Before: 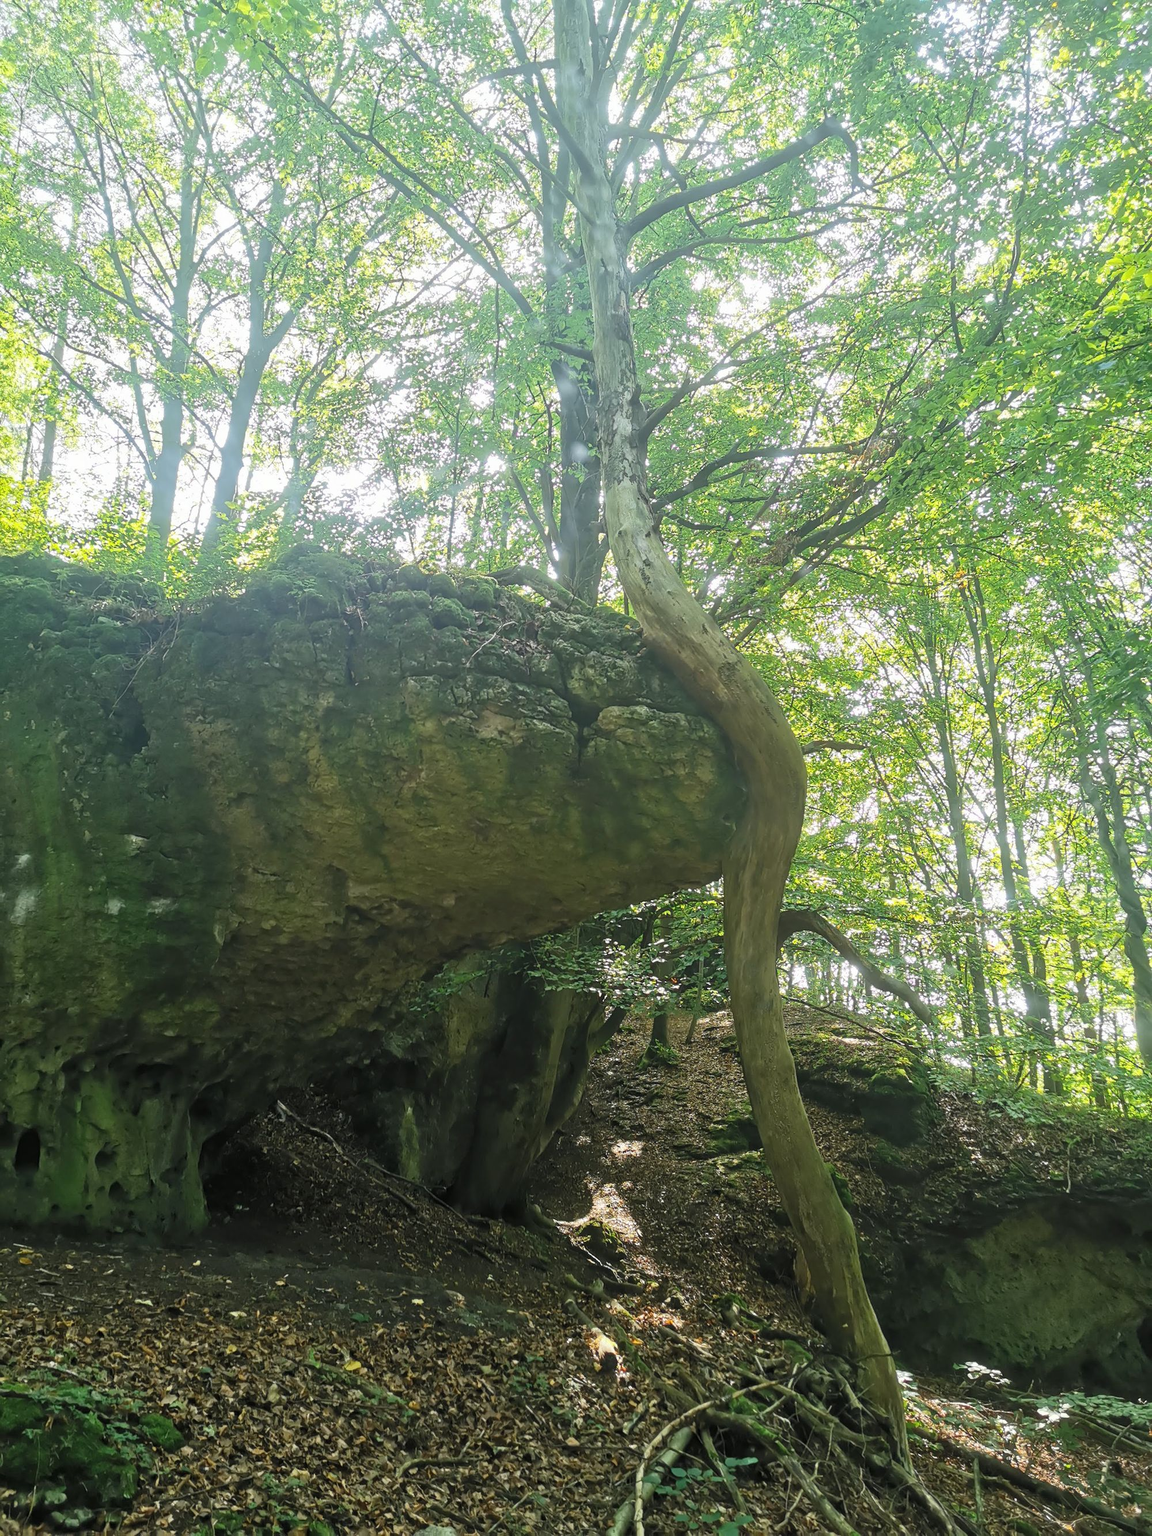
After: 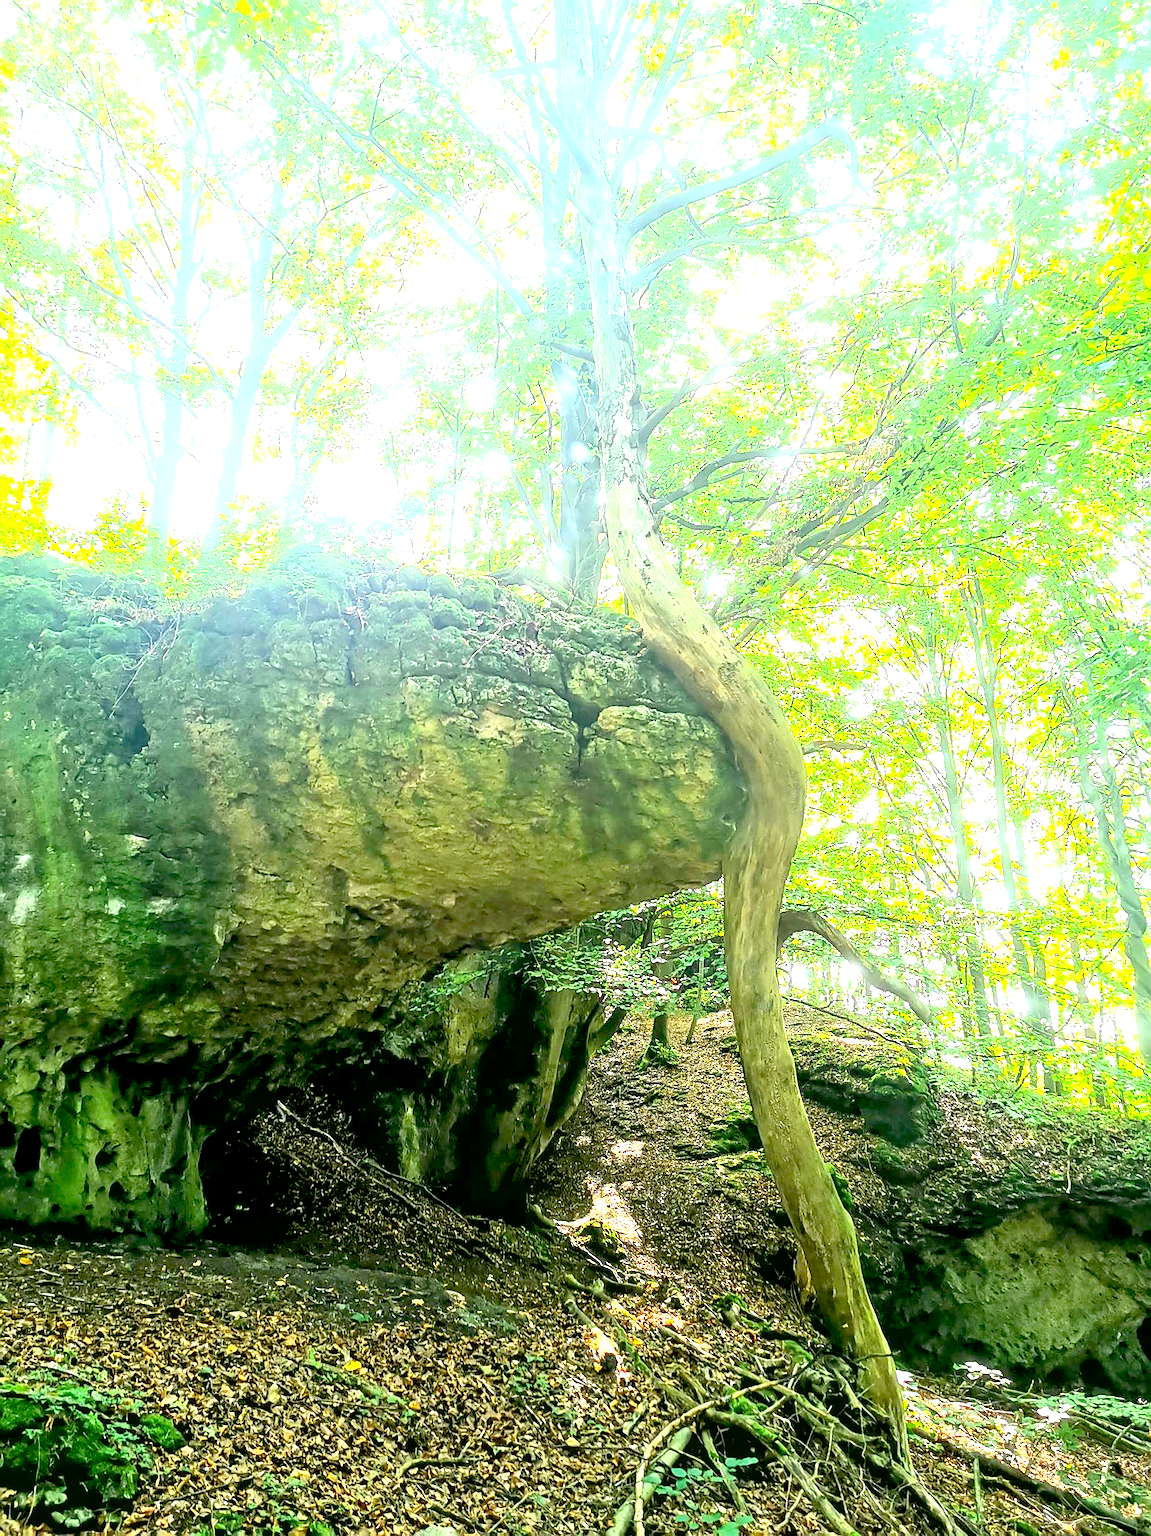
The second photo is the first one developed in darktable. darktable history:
sharpen: on, module defaults
contrast brightness saturation: contrast 0.203, brightness 0.158, saturation 0.222
exposure: black level correction 0.015, exposure 1.769 EV, compensate highlight preservation false
tone equalizer: on, module defaults
local contrast: on, module defaults
